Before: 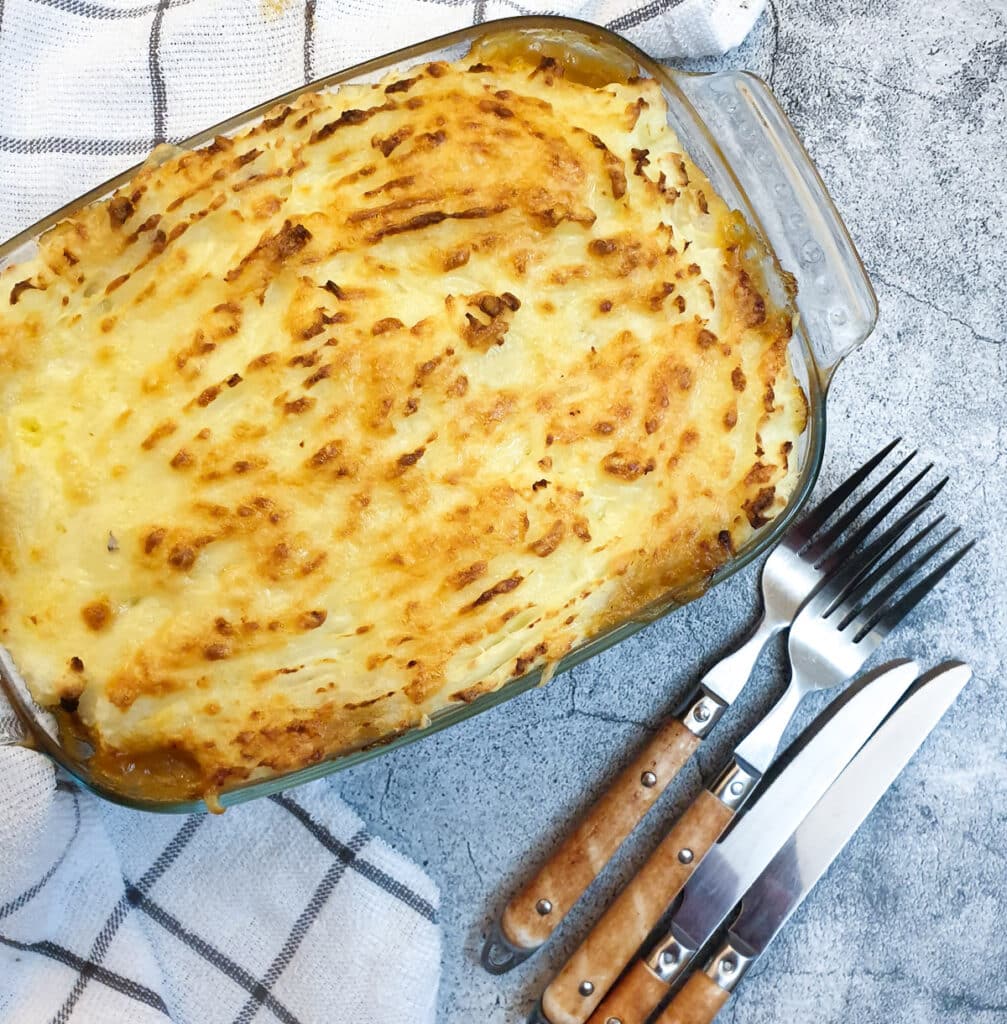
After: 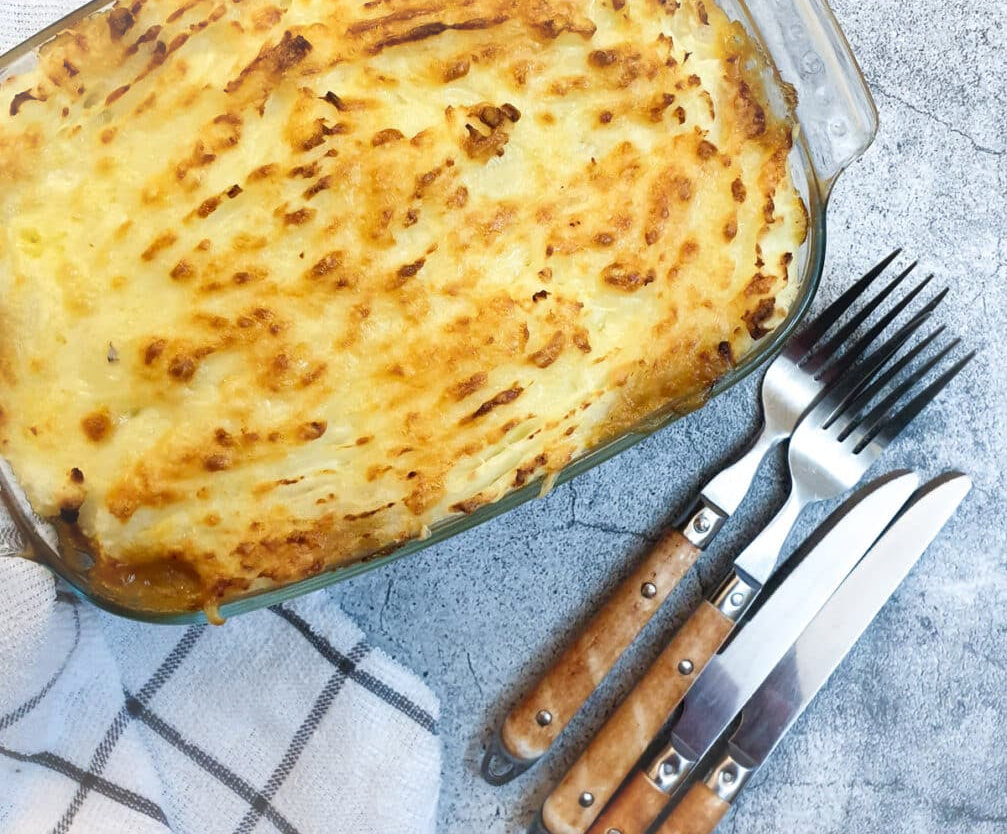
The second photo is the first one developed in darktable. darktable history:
vignetting: brightness 0.065, saturation 0.002, automatic ratio true
crop and rotate: top 18.516%
